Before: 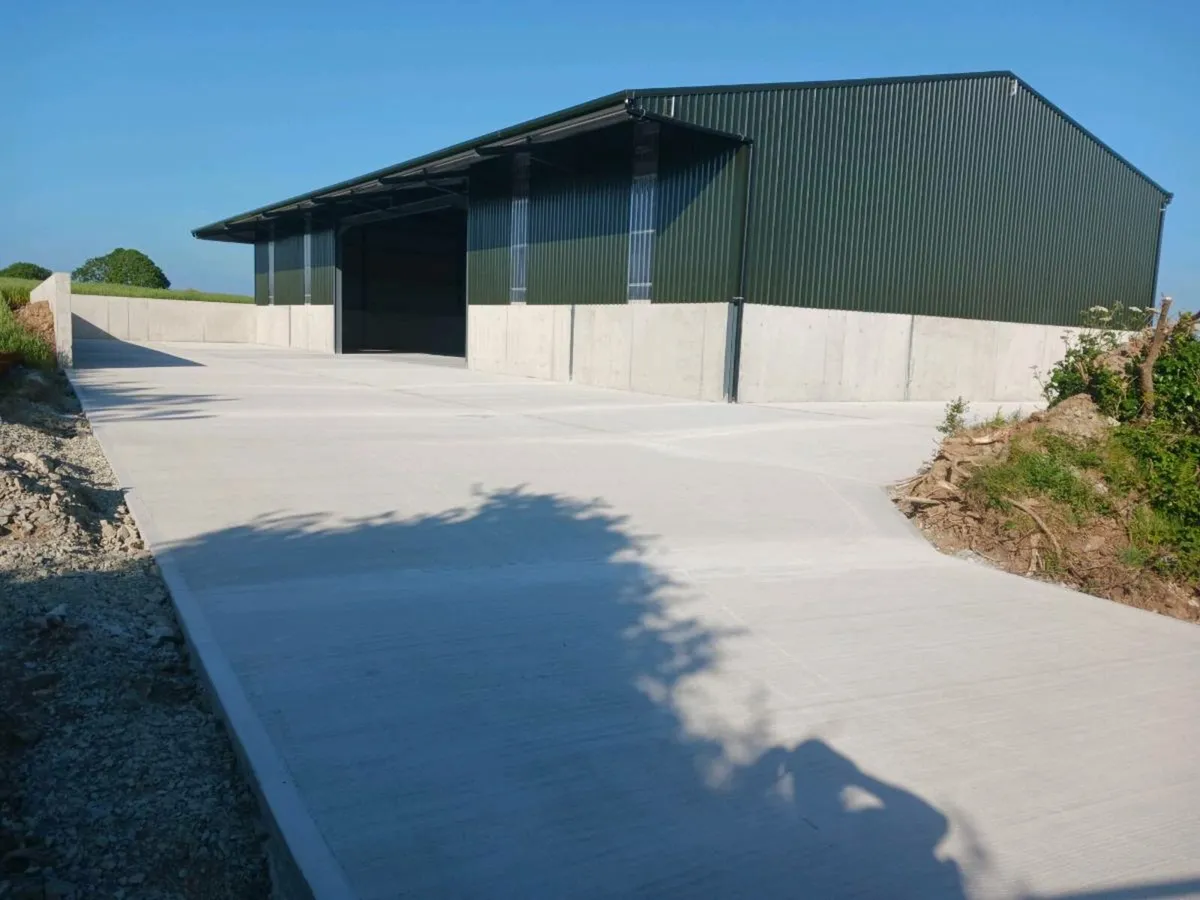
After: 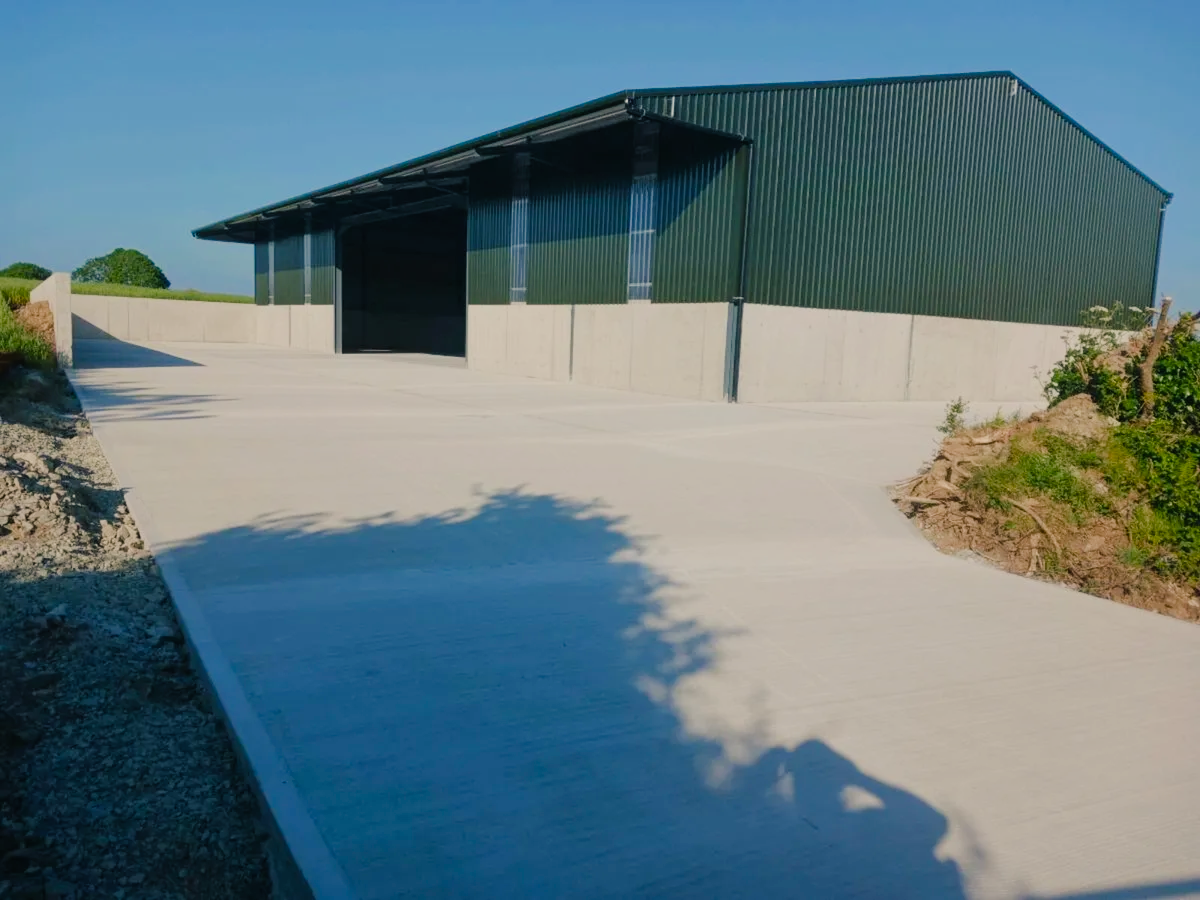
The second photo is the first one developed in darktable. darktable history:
color balance rgb: shadows lift › chroma 2%, shadows lift › hue 219.6°, power › hue 313.2°, highlights gain › chroma 3%, highlights gain › hue 75.6°, global offset › luminance 0.5%, perceptual saturation grading › global saturation 15.33%, perceptual saturation grading › highlights -19.33%, perceptual saturation grading › shadows 20%, global vibrance 20%
filmic rgb: black relative exposure -8.54 EV, white relative exposure 5.52 EV, hardness 3.39, contrast 1.016
